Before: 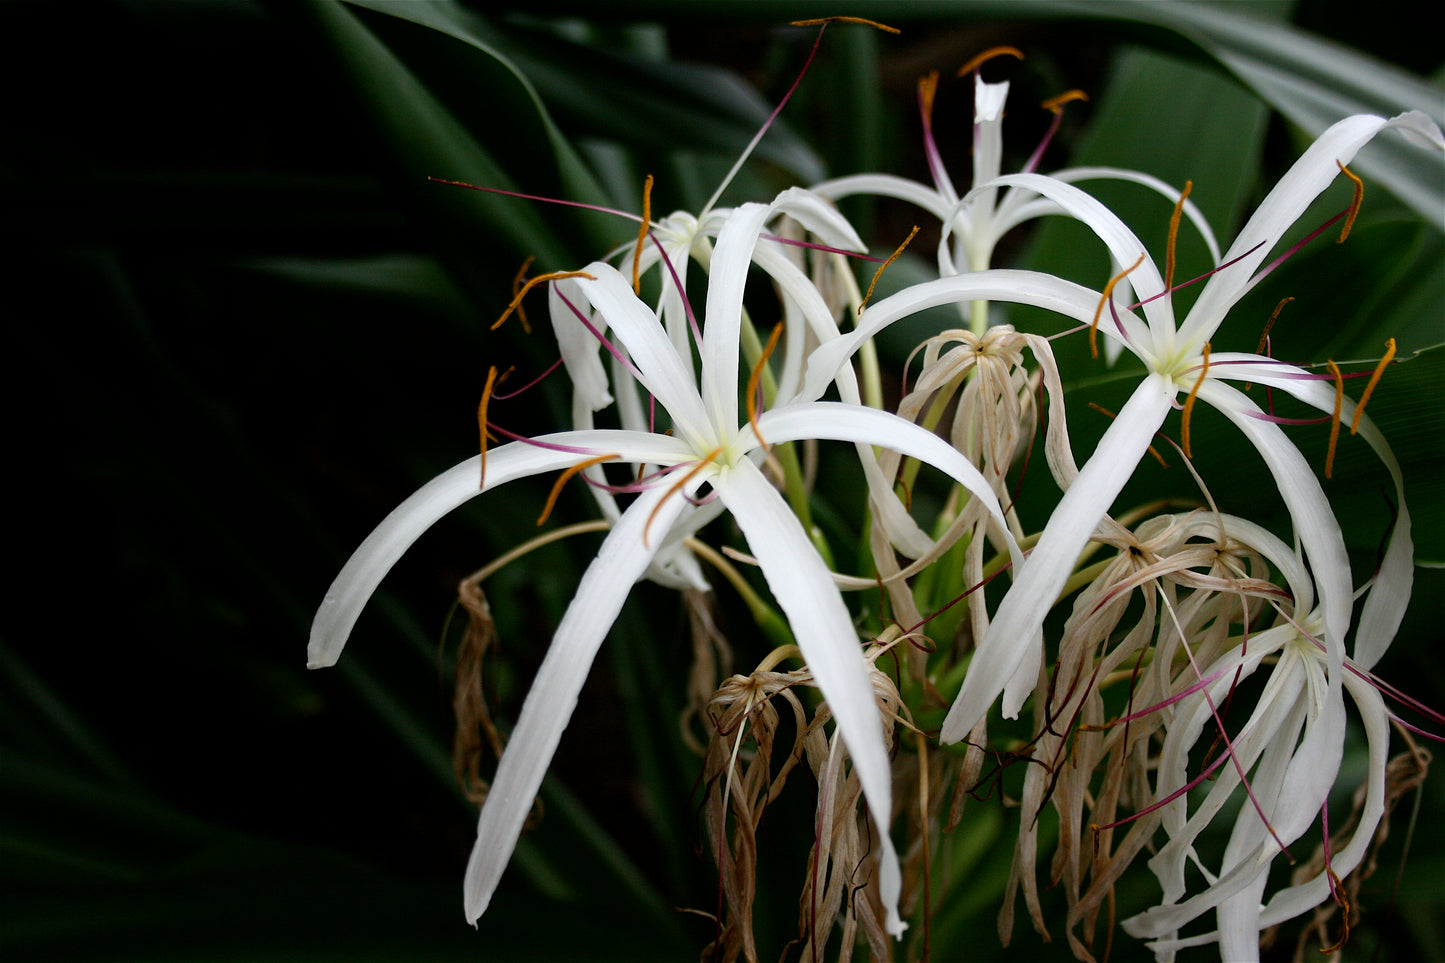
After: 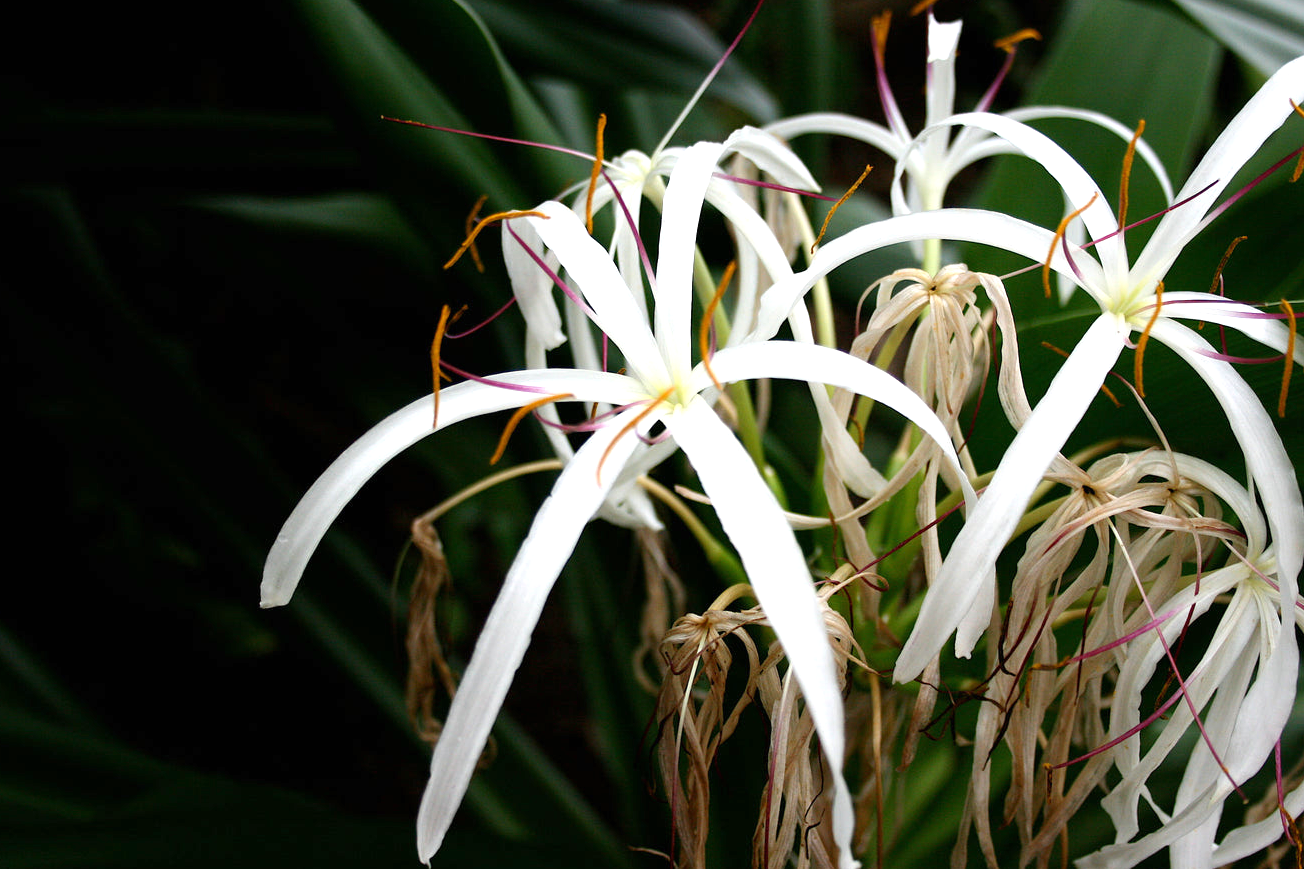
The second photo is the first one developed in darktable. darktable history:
exposure: black level correction 0, exposure 0.7 EV, compensate exposure bias true, compensate highlight preservation false
crop: left 3.305%, top 6.436%, right 6.389%, bottom 3.258%
